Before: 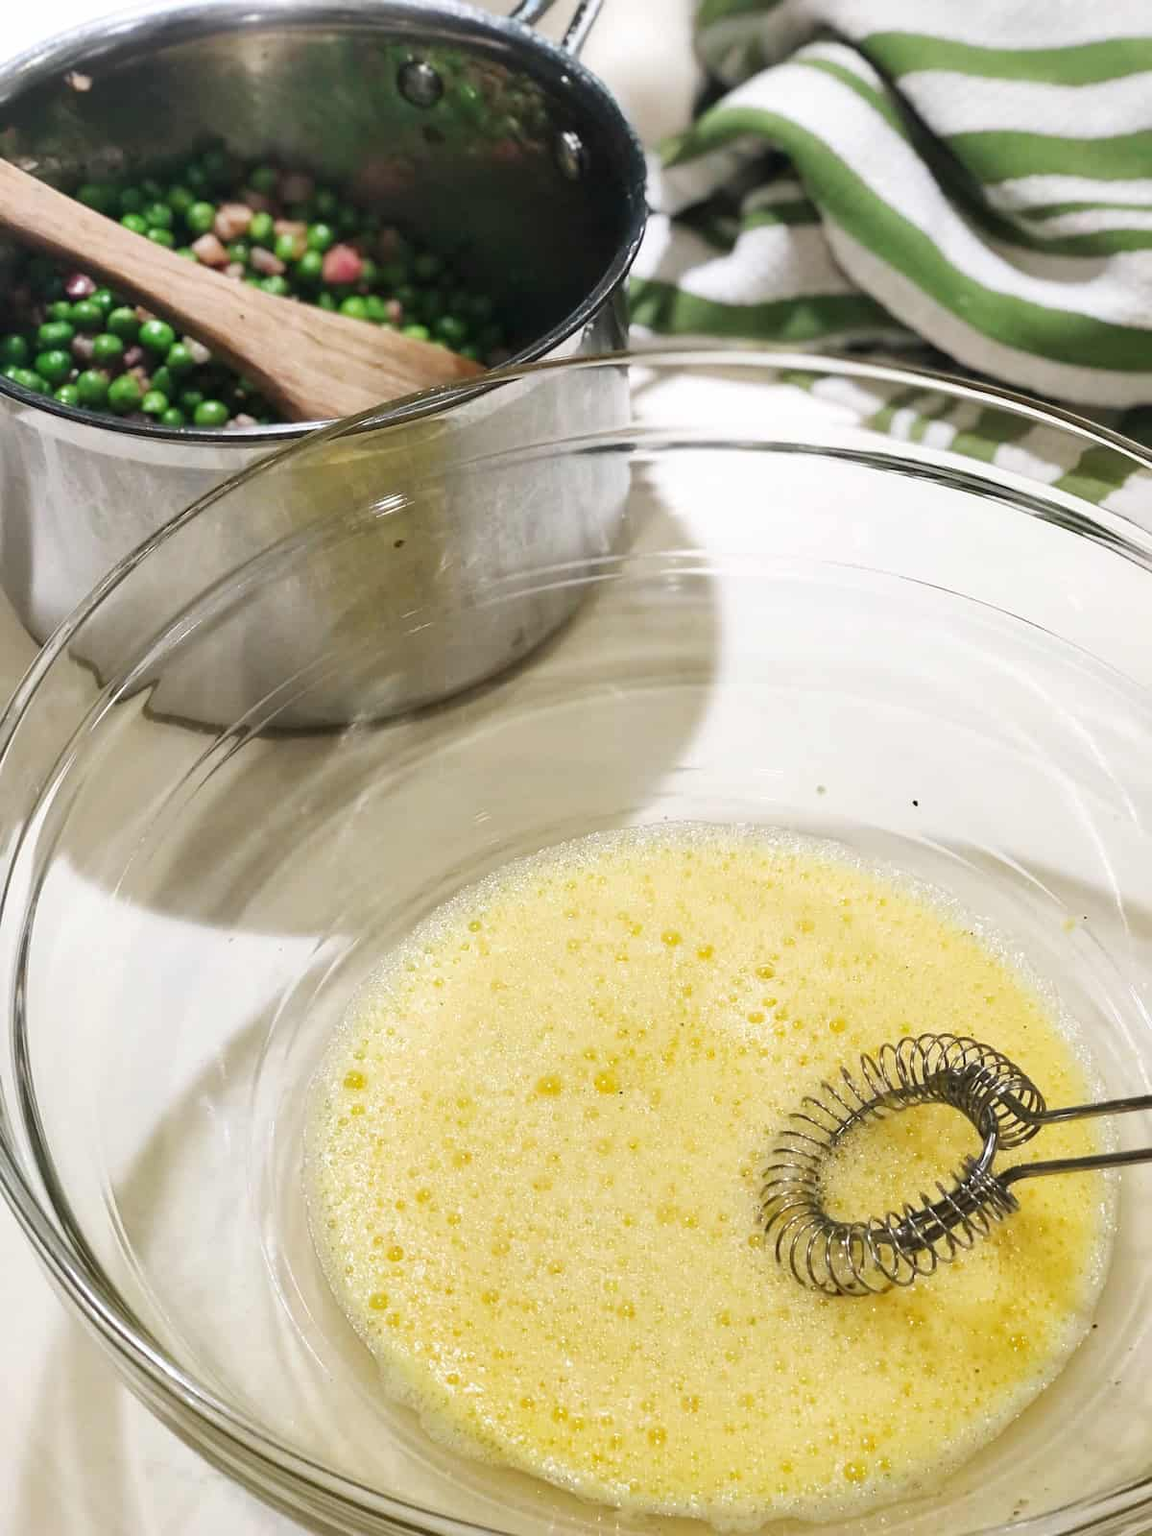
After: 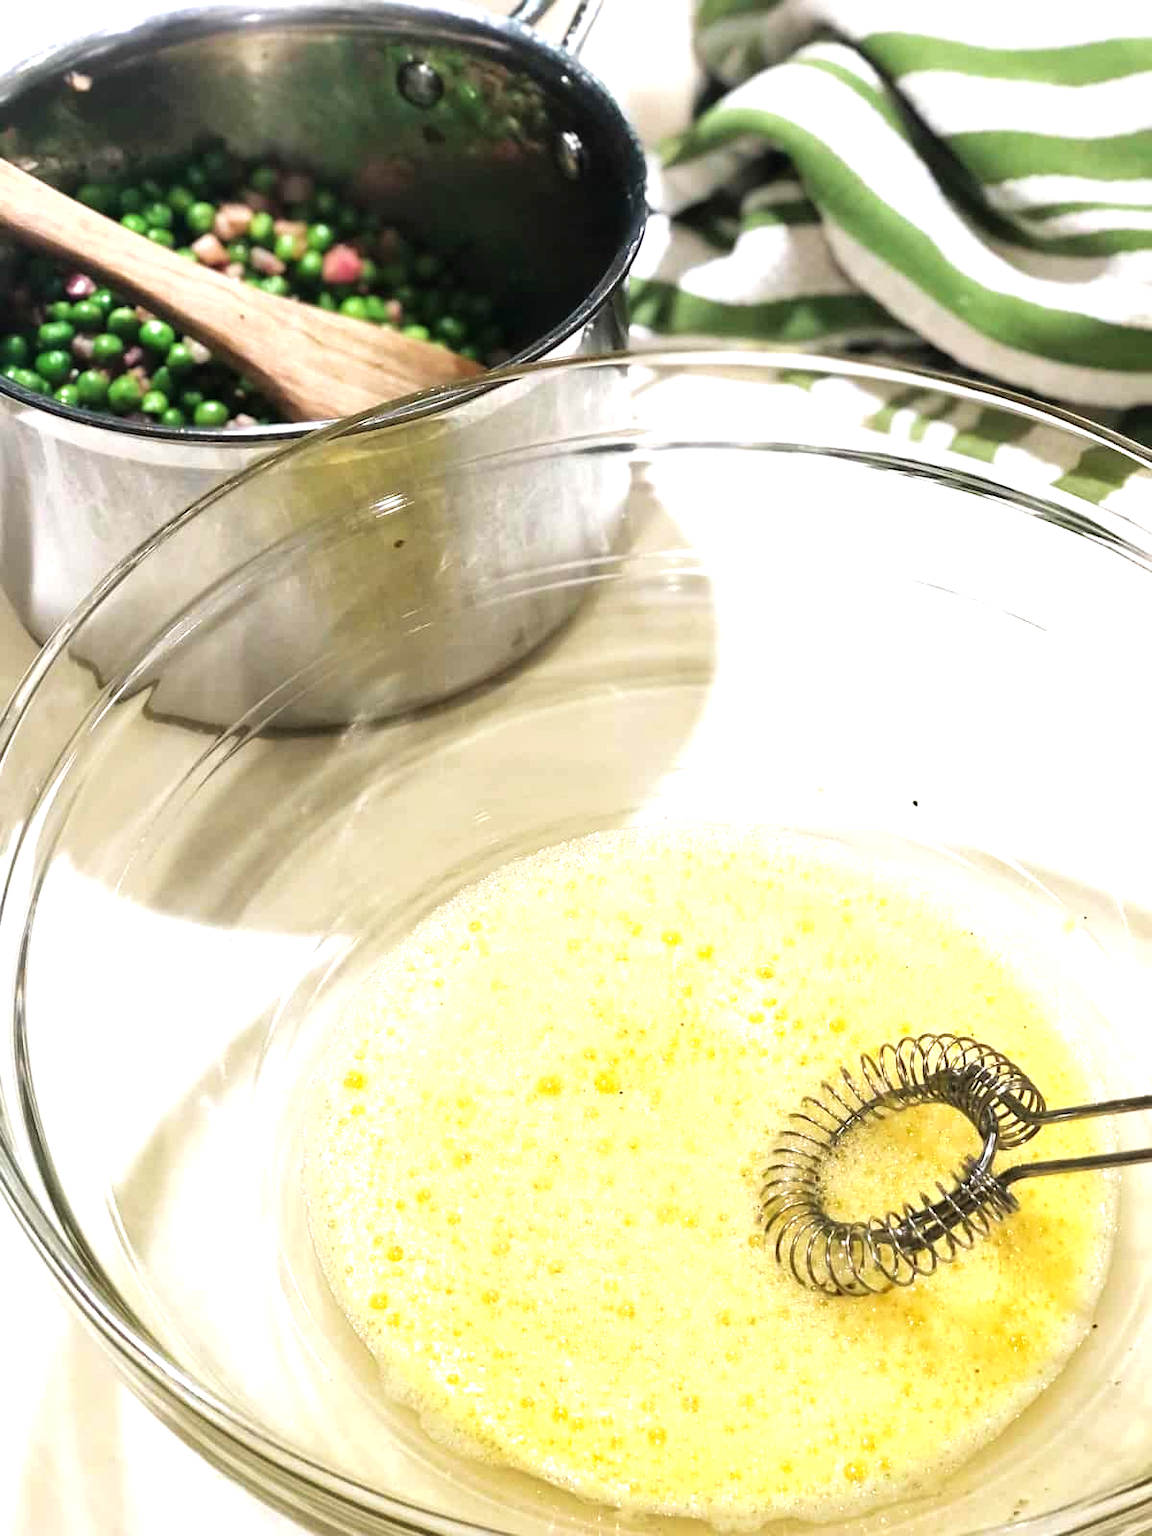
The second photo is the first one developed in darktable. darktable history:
velvia: strength 14.78%
tone equalizer: -8 EV -0.784 EV, -7 EV -0.721 EV, -6 EV -0.567 EV, -5 EV -0.404 EV, -3 EV 0.375 EV, -2 EV 0.6 EV, -1 EV 0.682 EV, +0 EV 0.771 EV
